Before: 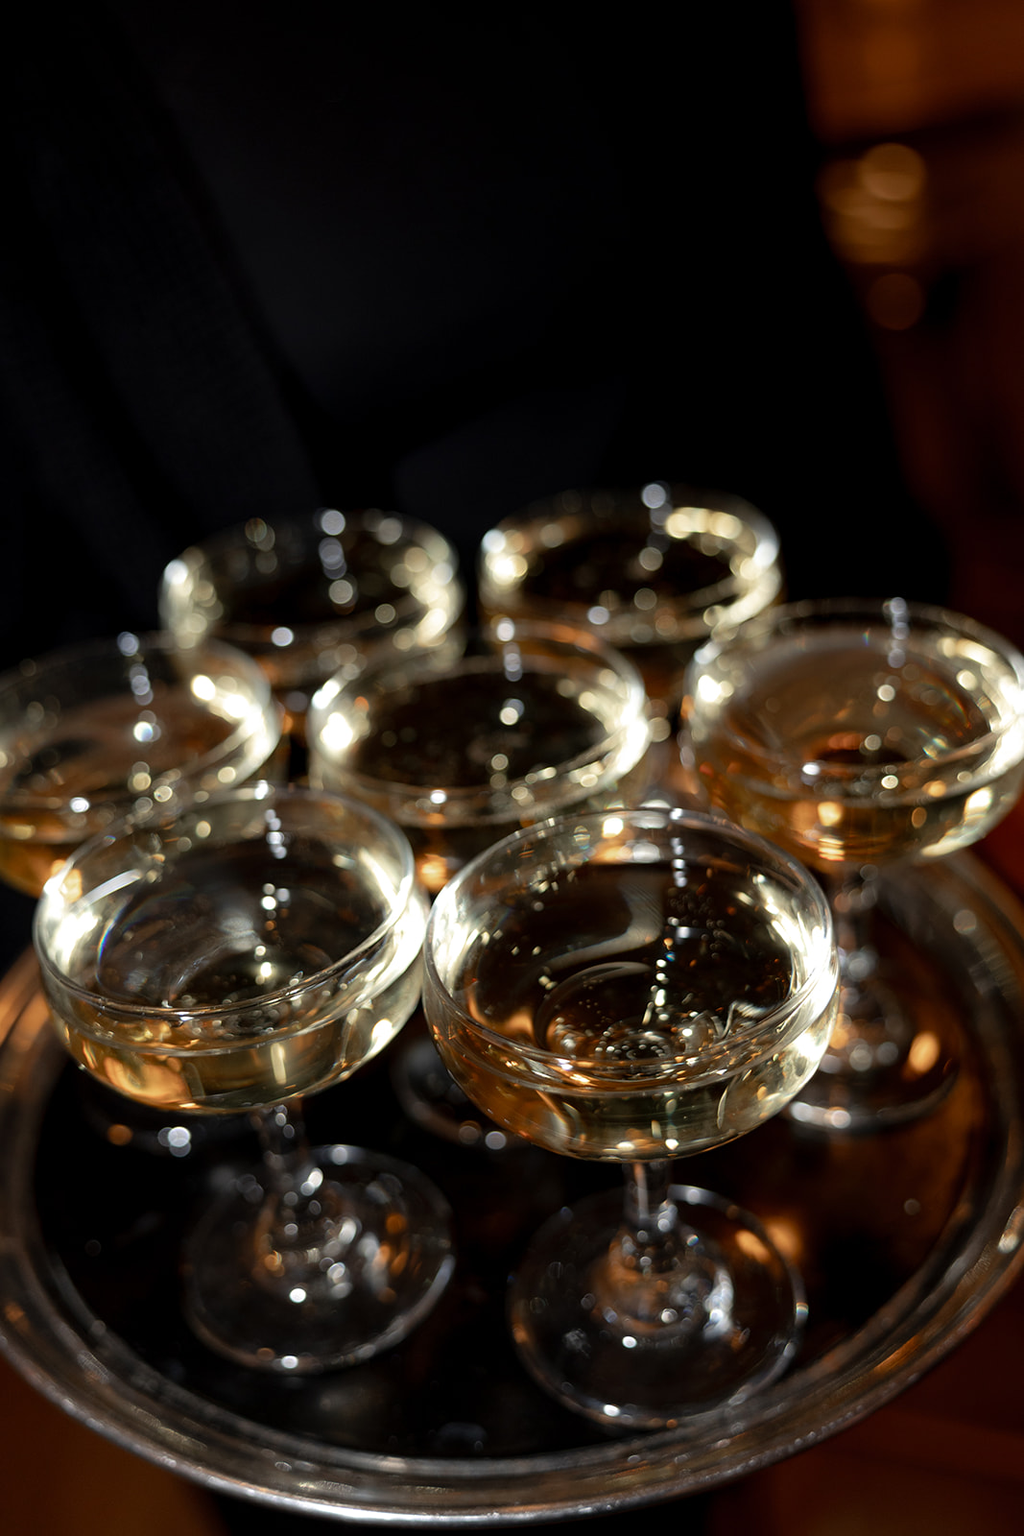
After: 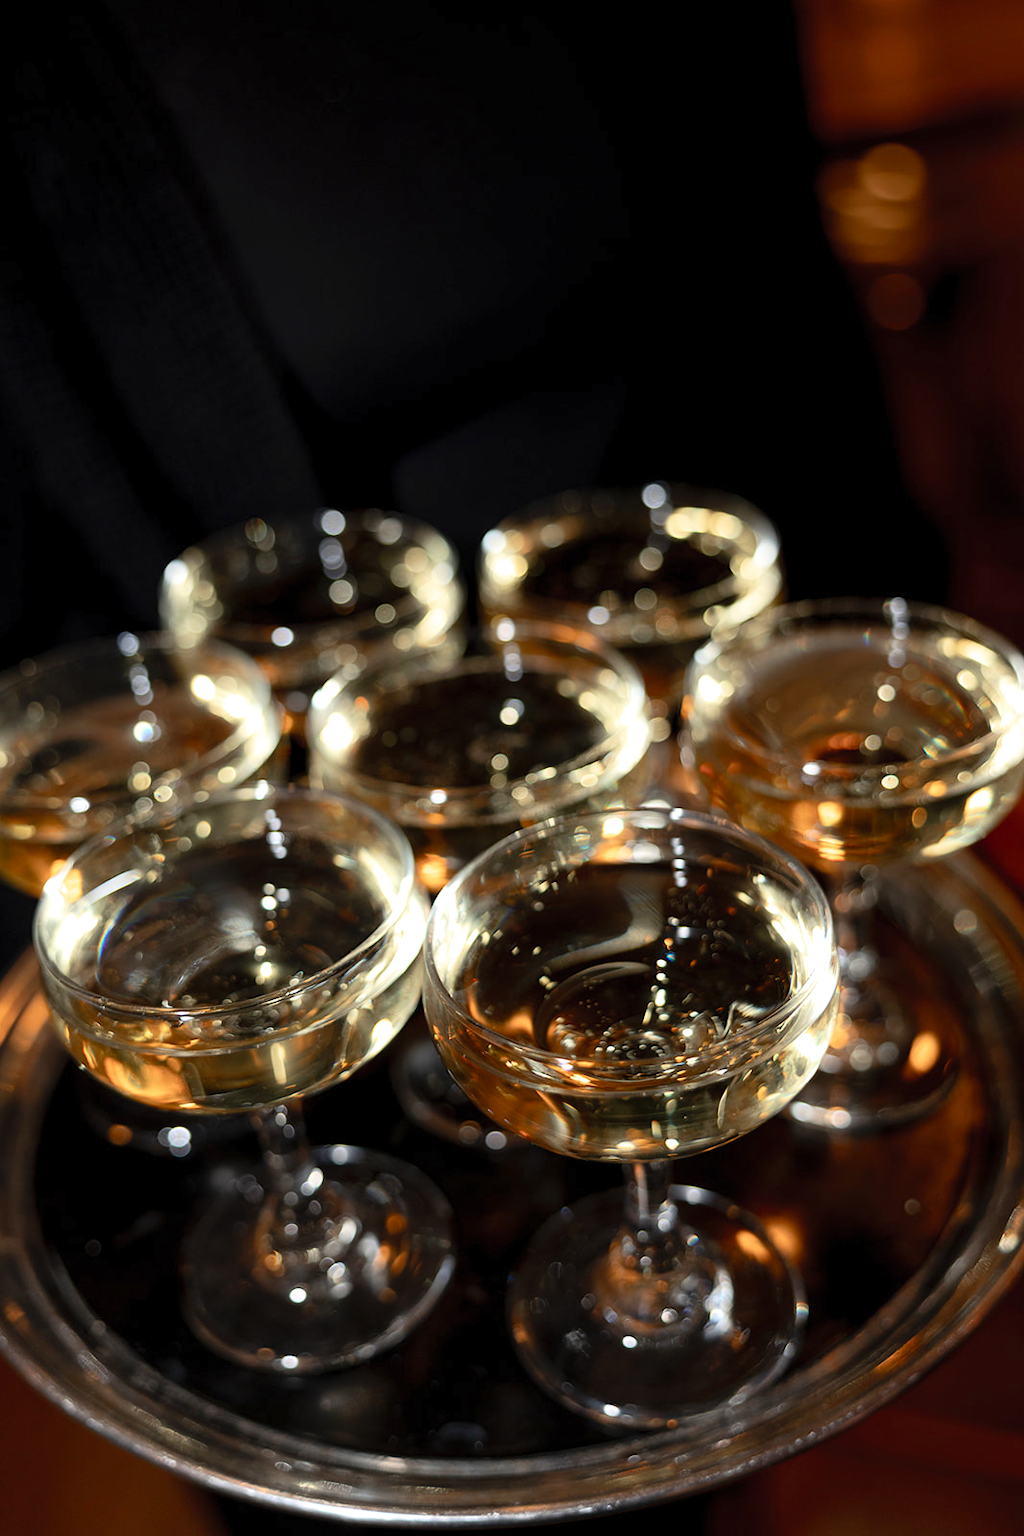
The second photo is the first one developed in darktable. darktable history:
tone equalizer: mask exposure compensation -0.506 EV
contrast brightness saturation: contrast 0.199, brightness 0.169, saturation 0.221
